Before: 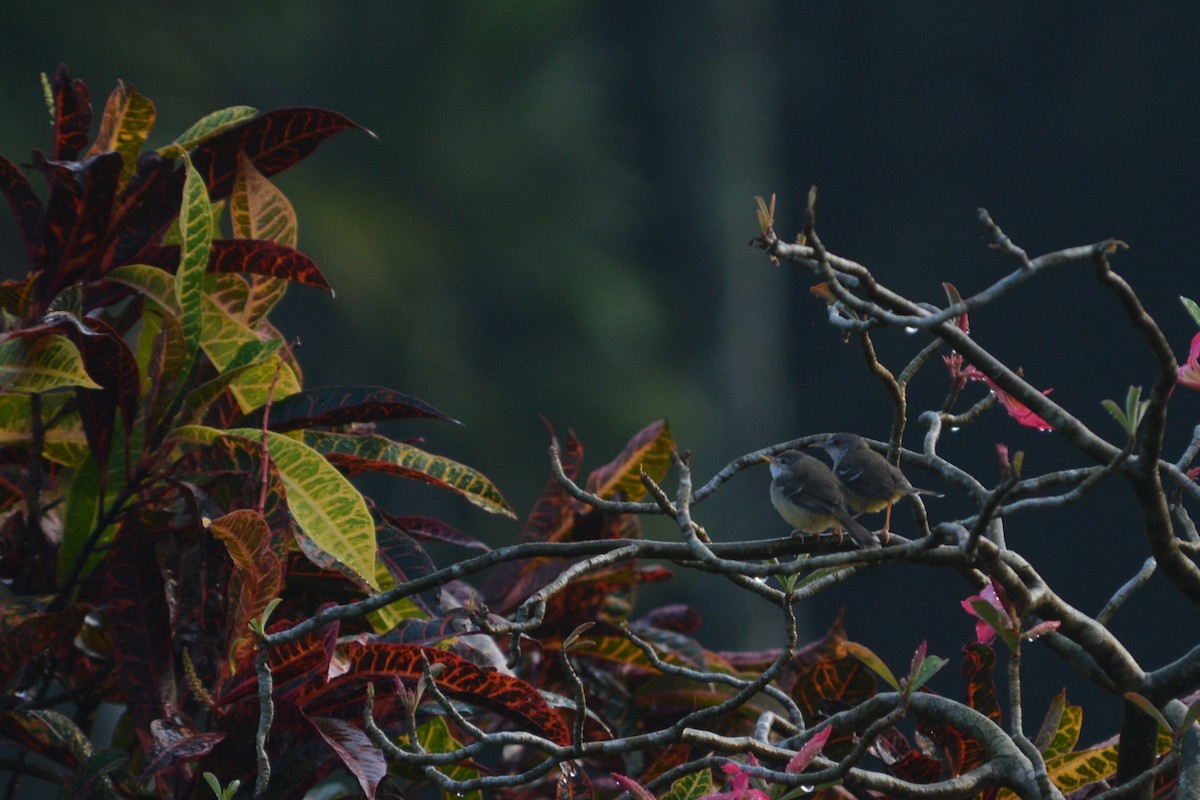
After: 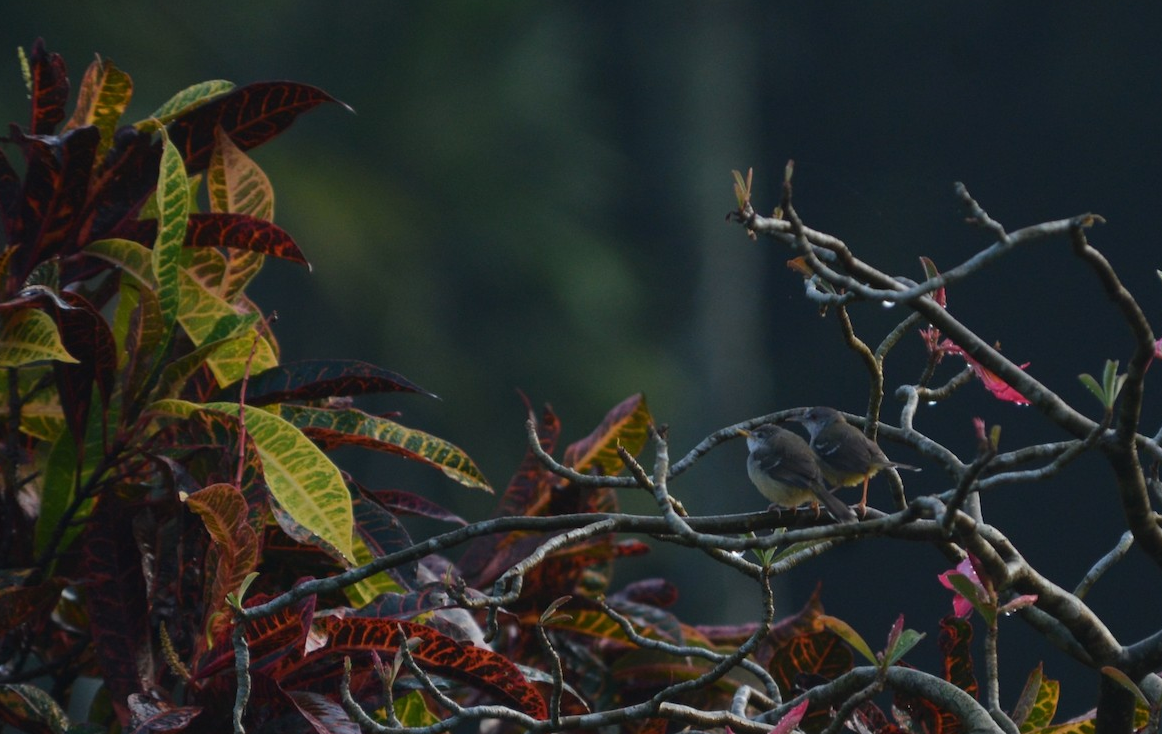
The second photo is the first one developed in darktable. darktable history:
crop: left 1.964%, top 3.251%, right 1.122%, bottom 4.933%
tone equalizer: on, module defaults
